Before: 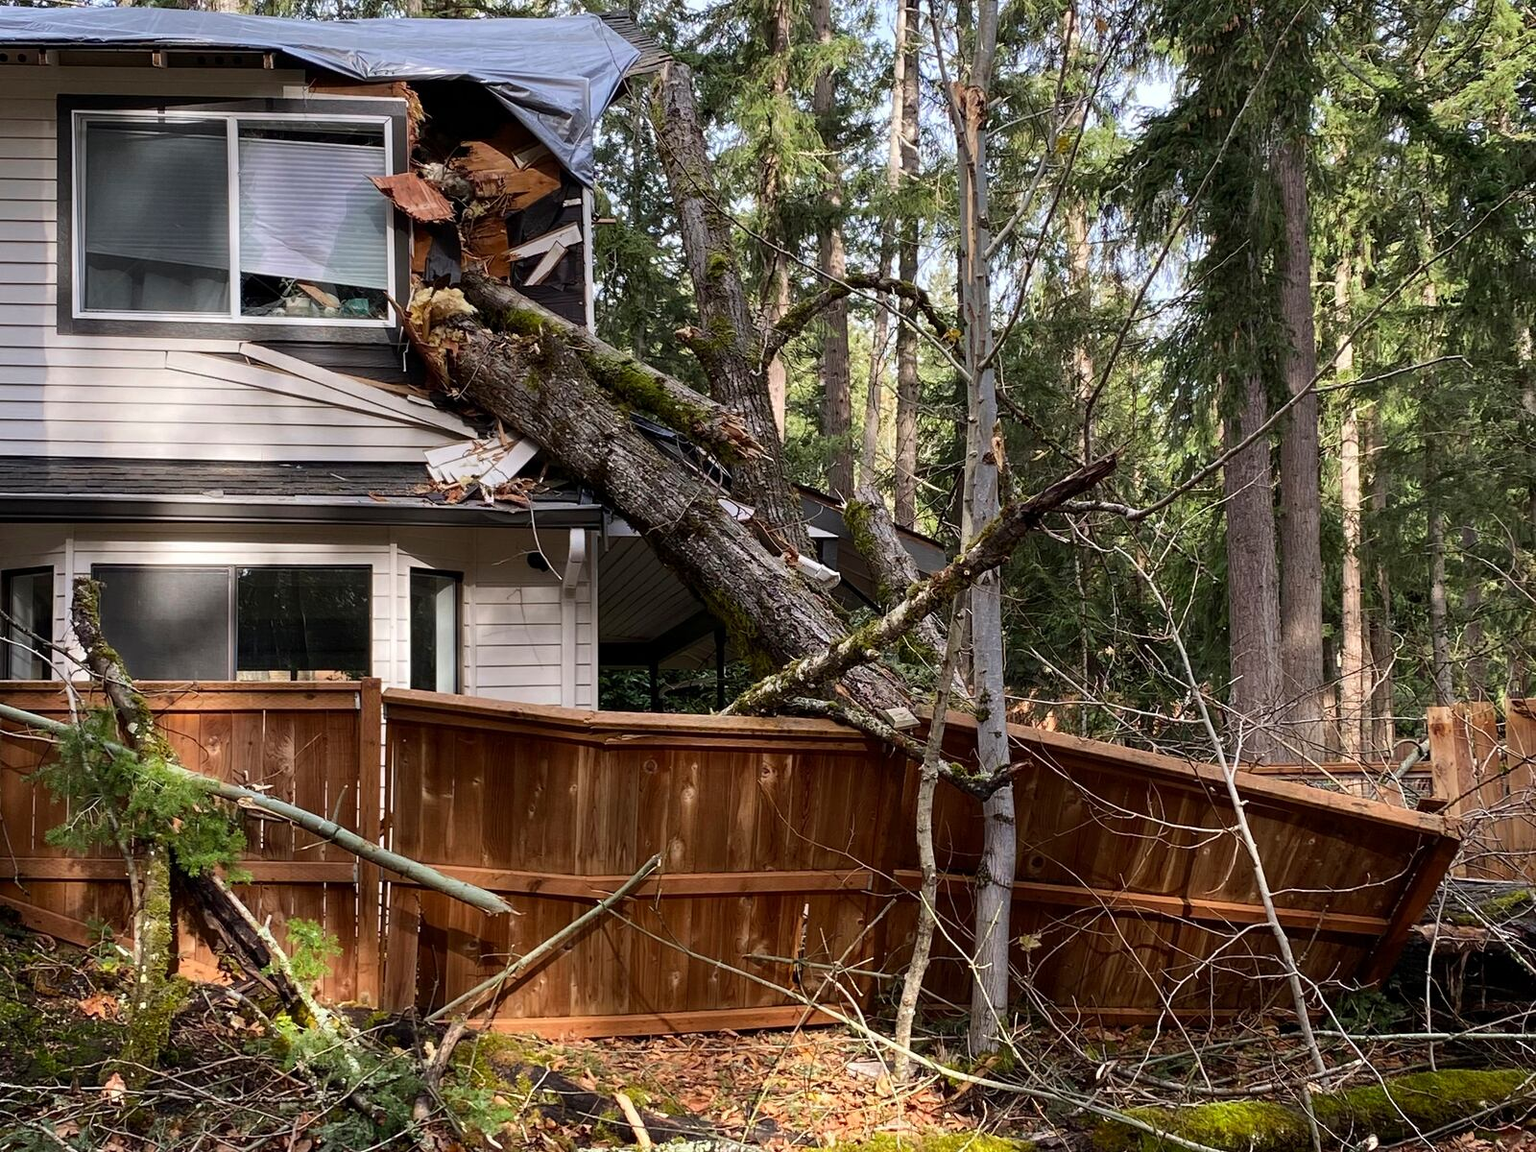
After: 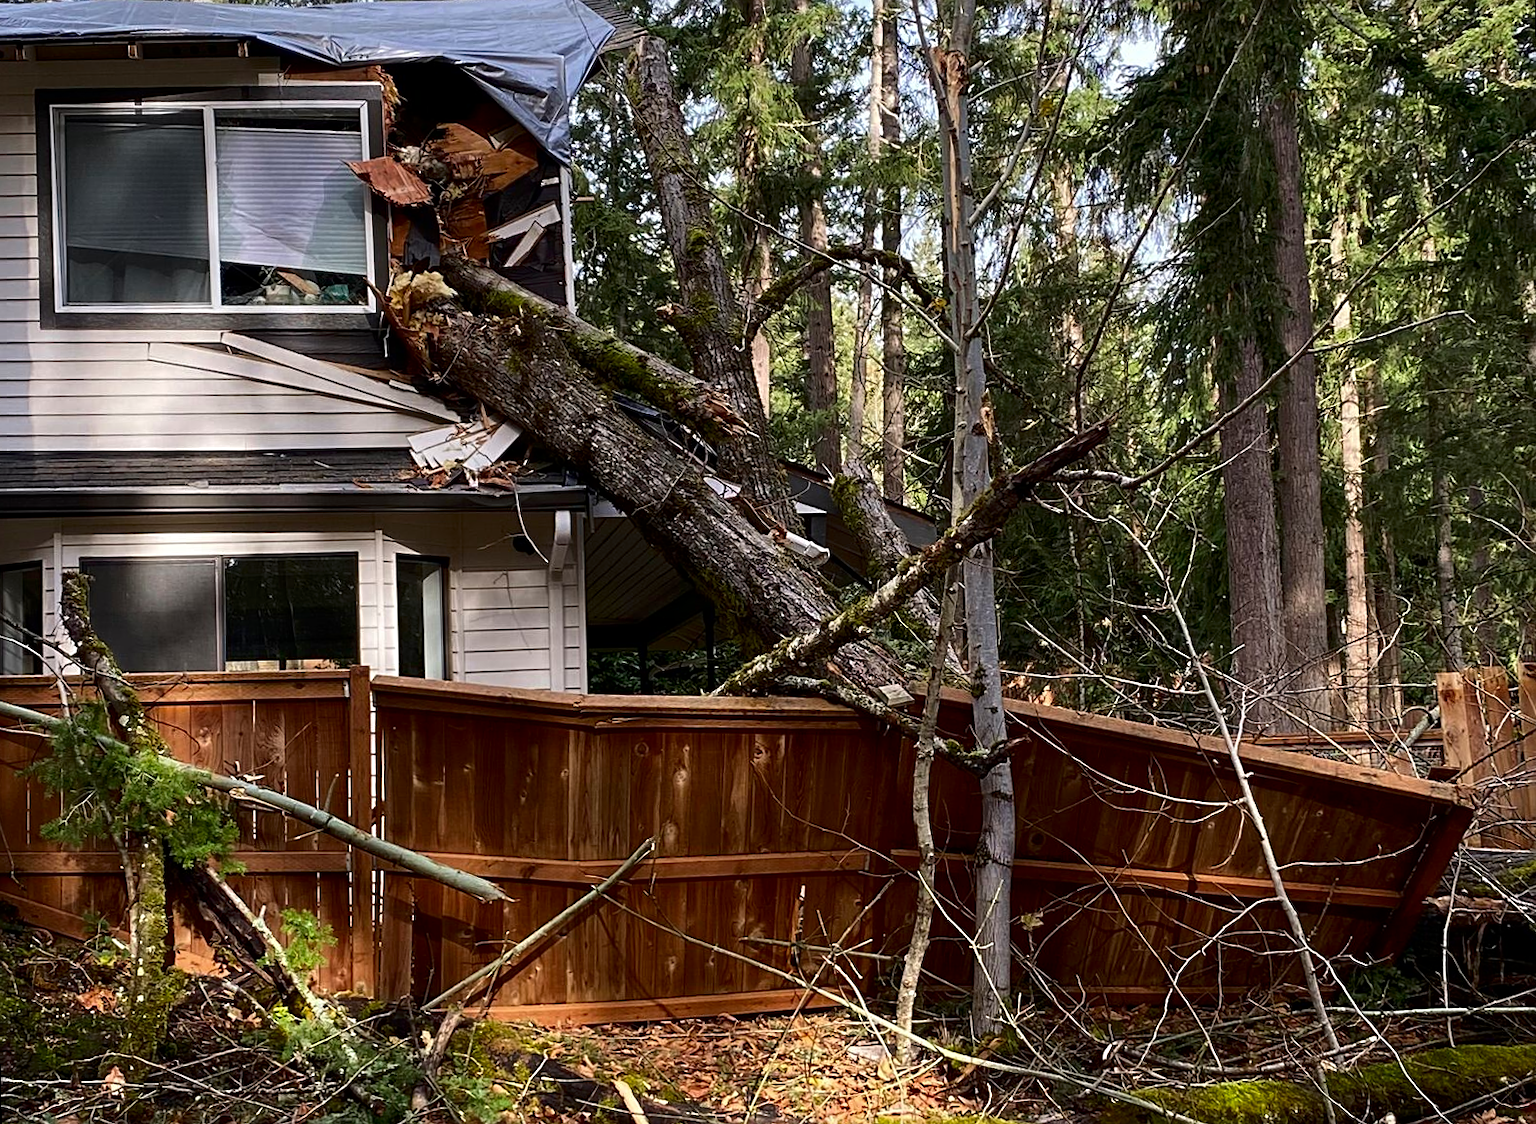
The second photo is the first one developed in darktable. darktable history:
rotate and perspective: rotation -1.32°, lens shift (horizontal) -0.031, crop left 0.015, crop right 0.985, crop top 0.047, crop bottom 0.982
contrast brightness saturation: contrast 0.07, brightness -0.13, saturation 0.06
sharpen: radius 2.529, amount 0.323
